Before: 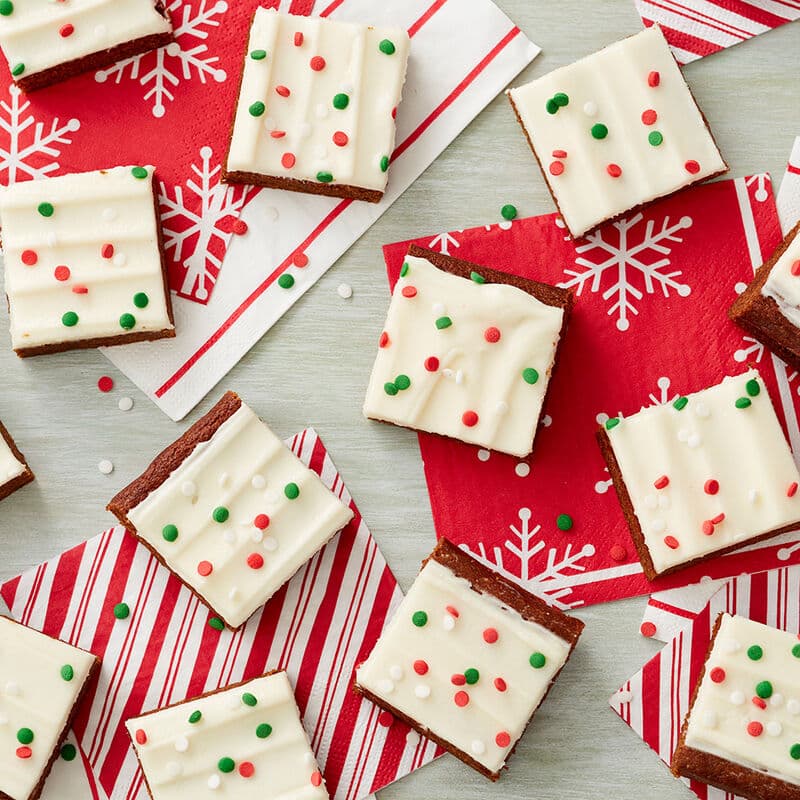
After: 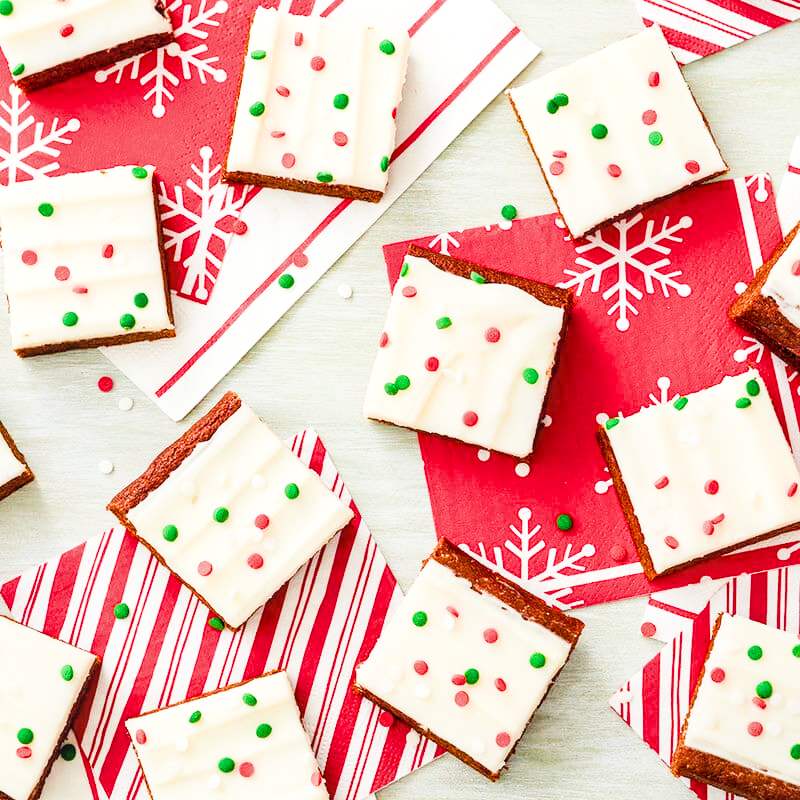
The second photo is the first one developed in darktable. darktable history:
local contrast: on, module defaults
exposure: black level correction 0, exposure 1.3 EV, compensate exposure bias true, compensate highlight preservation false
filmic rgb: black relative exposure -5 EV, hardness 2.88, contrast 1.3, highlights saturation mix -35%
color balance rgb: perceptual saturation grading › global saturation 20%, global vibrance 20%
